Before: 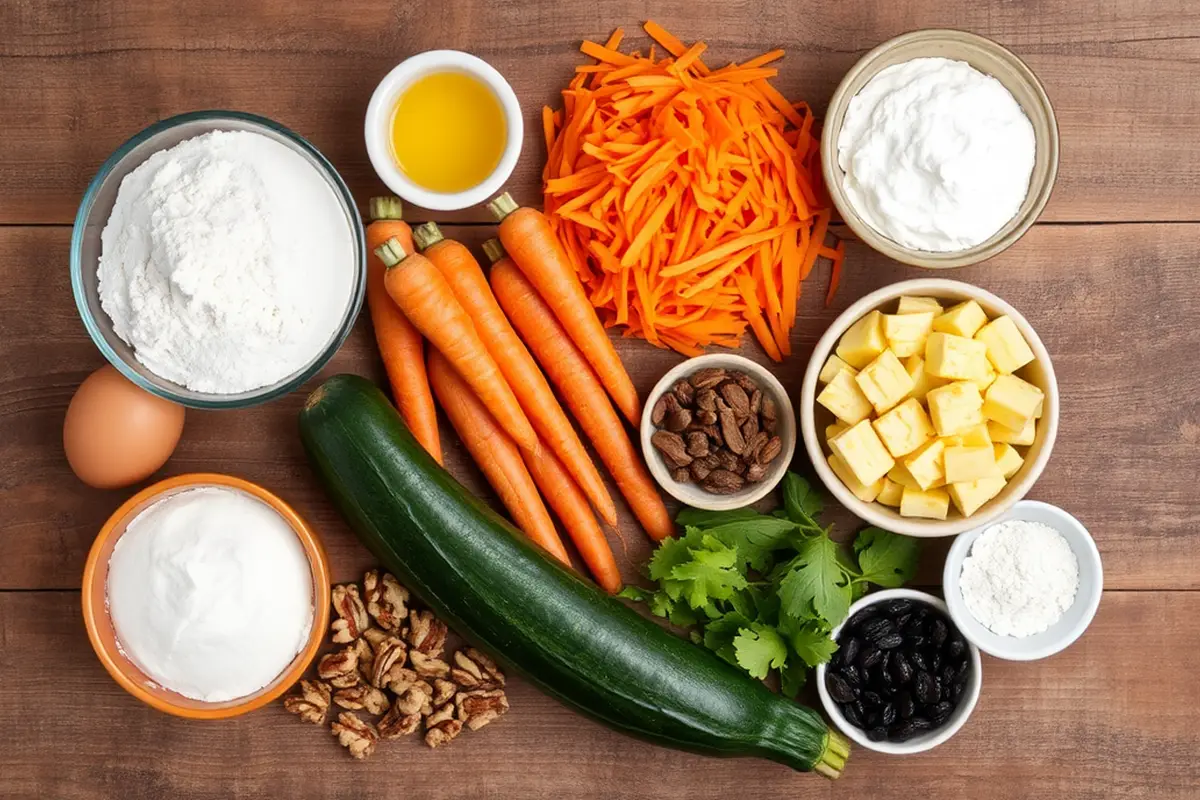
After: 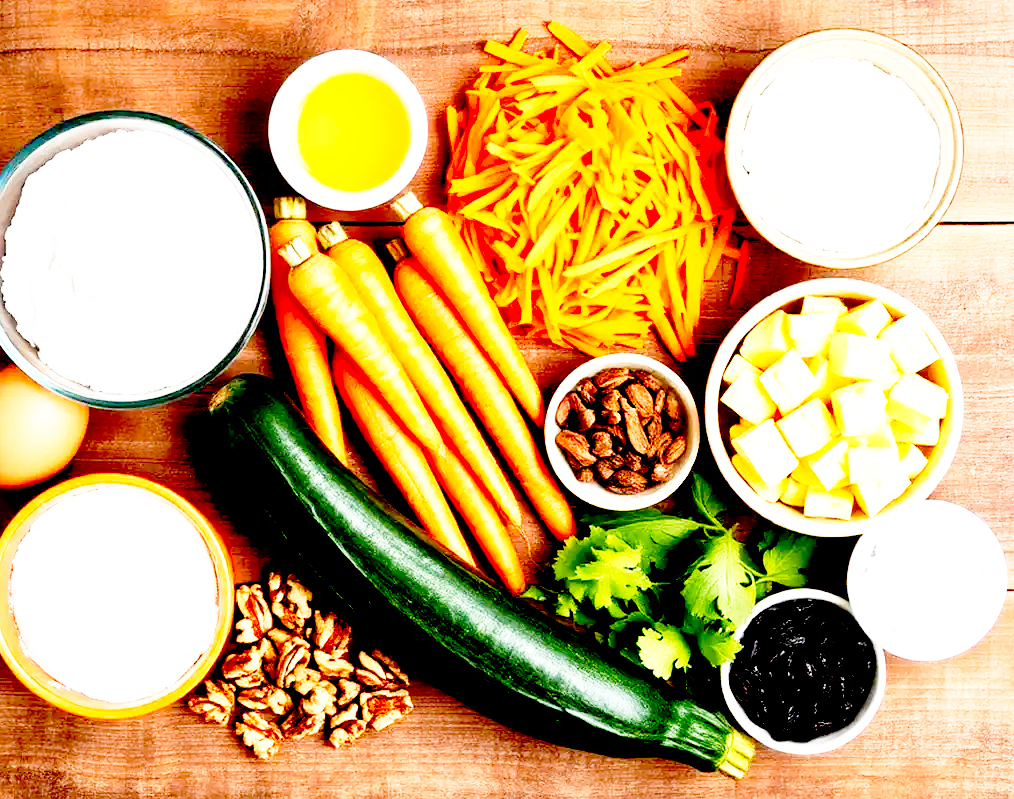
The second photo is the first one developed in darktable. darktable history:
crop: left 8.067%, right 7.371%
exposure: black level correction 0.033, exposure 0.901 EV, compensate highlight preservation false
base curve: curves: ch0 [(0, 0) (0.012, 0.01) (0.073, 0.168) (0.31, 0.711) (0.645, 0.957) (1, 1)], preserve colors none
